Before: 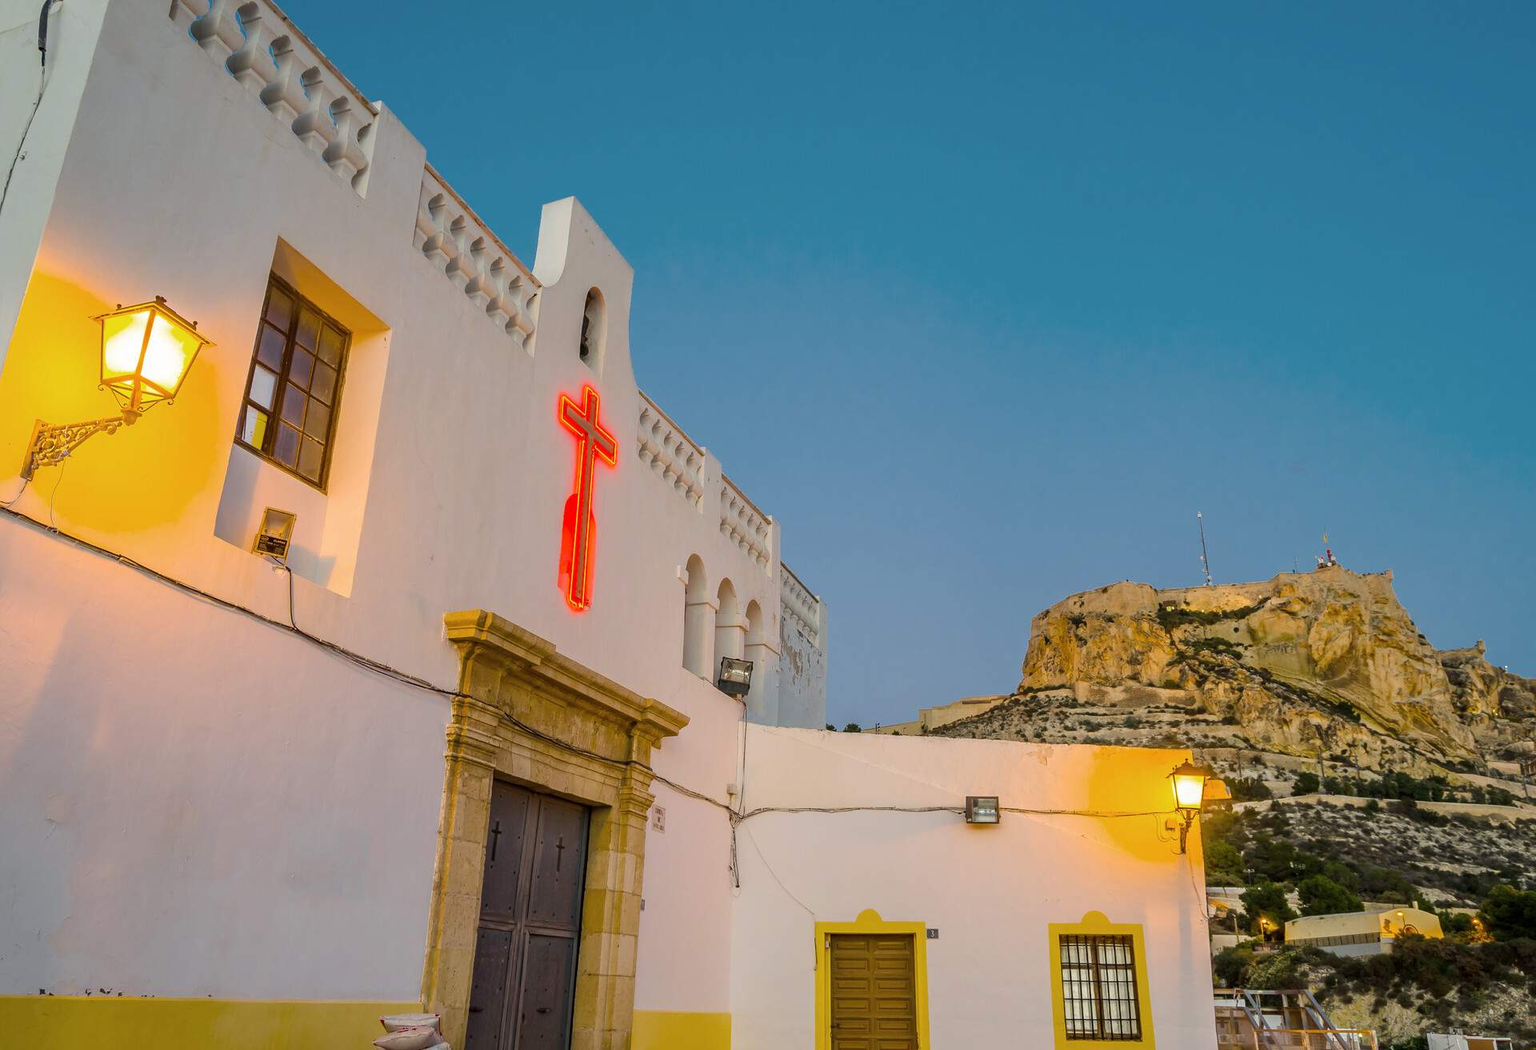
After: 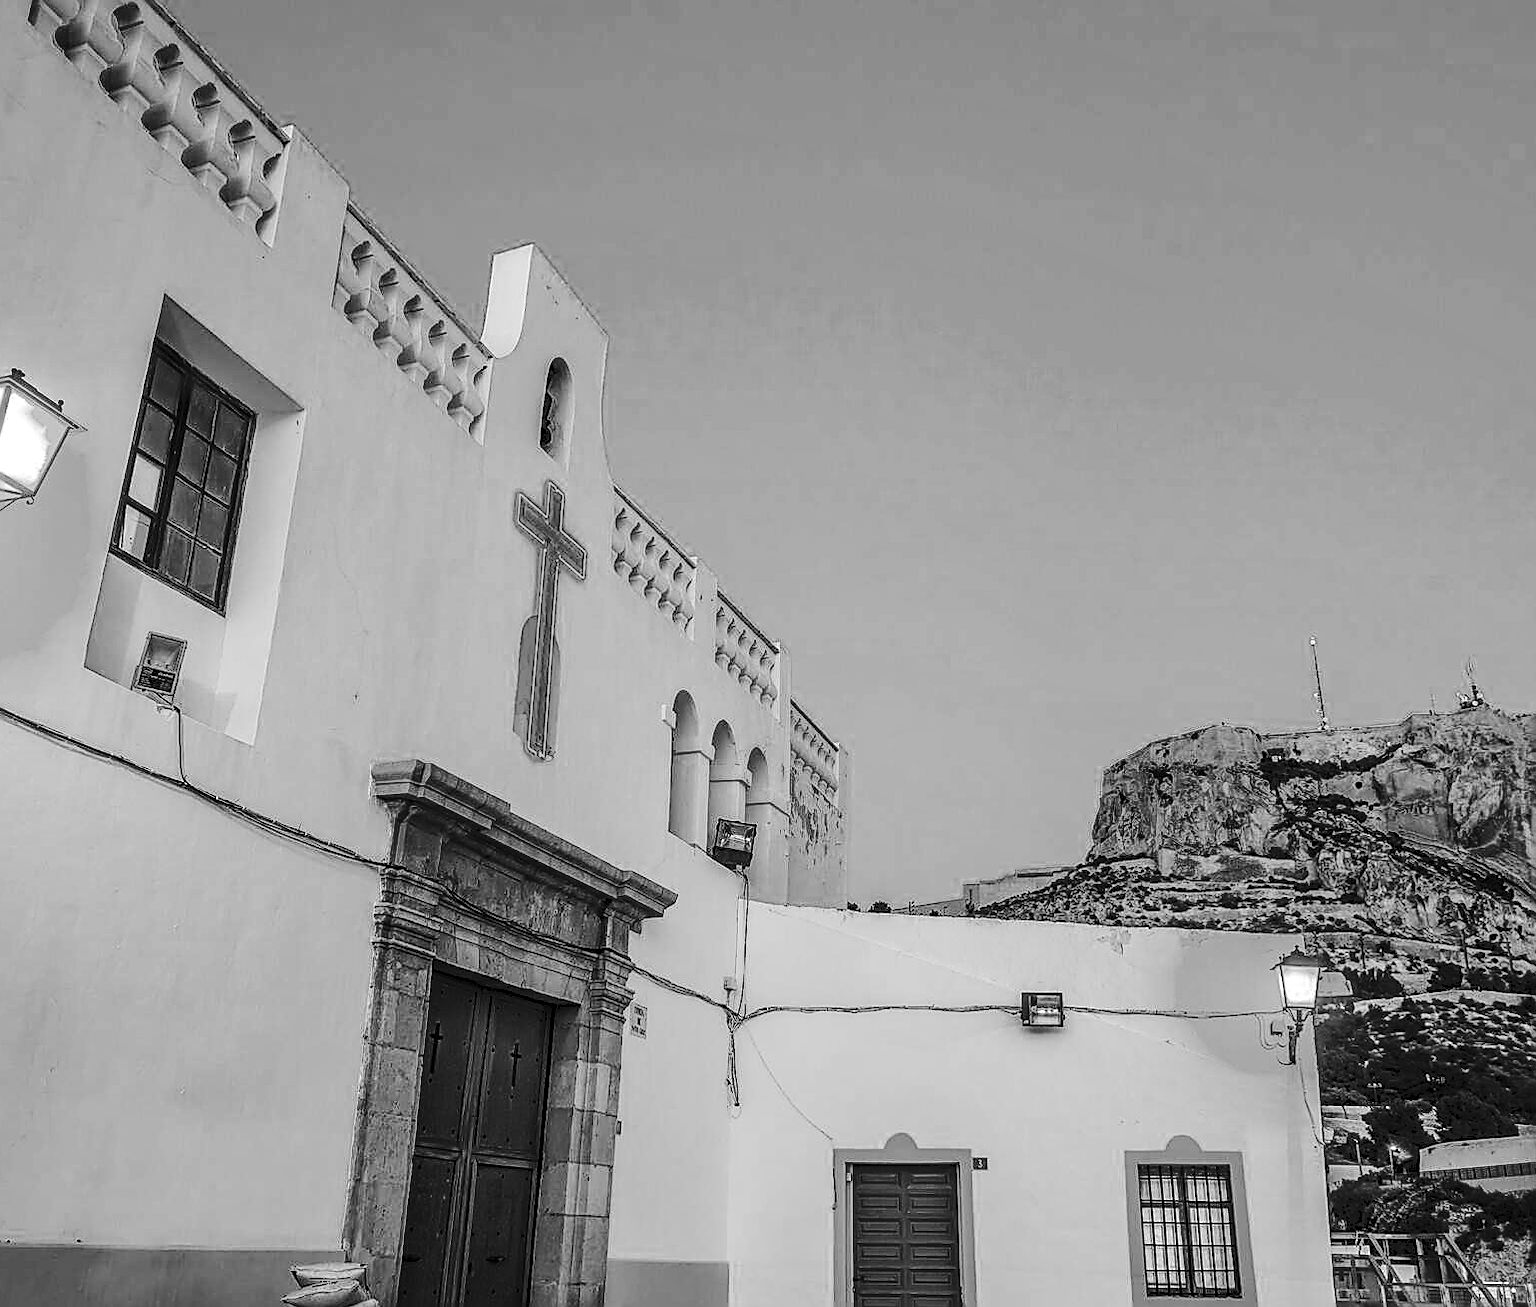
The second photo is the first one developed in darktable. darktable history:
crop and rotate: left 9.535%, right 10.233%
color calibration: output gray [0.246, 0.254, 0.501, 0], illuminant same as pipeline (D50), adaptation XYZ, x 0.346, y 0.358, temperature 5016.8 K, saturation algorithm version 1 (2020)
tone curve: curves: ch0 [(0, 0) (0.003, 0.108) (0.011, 0.112) (0.025, 0.117) (0.044, 0.126) (0.069, 0.133) (0.1, 0.146) (0.136, 0.158) (0.177, 0.178) (0.224, 0.212) (0.277, 0.256) (0.335, 0.331) (0.399, 0.423) (0.468, 0.538) (0.543, 0.641) (0.623, 0.721) (0.709, 0.792) (0.801, 0.845) (0.898, 0.917) (1, 1)]
sharpen: radius 1.639, amount 1.298
local contrast: detail 150%
